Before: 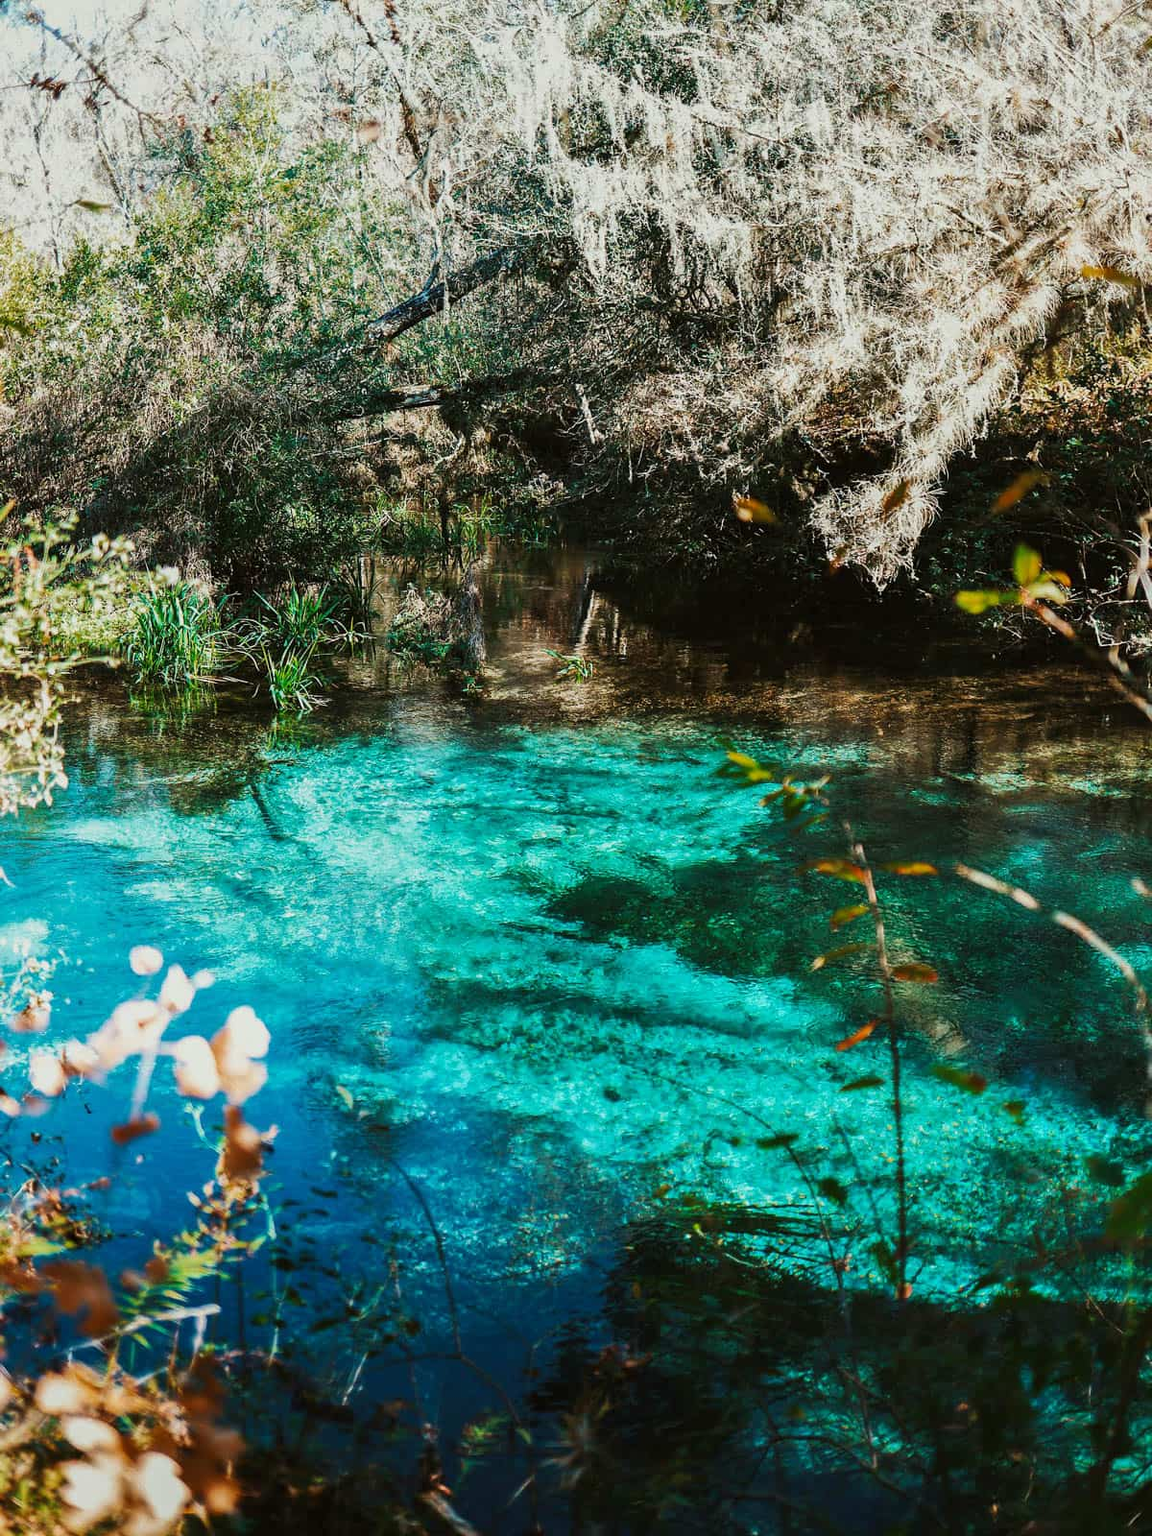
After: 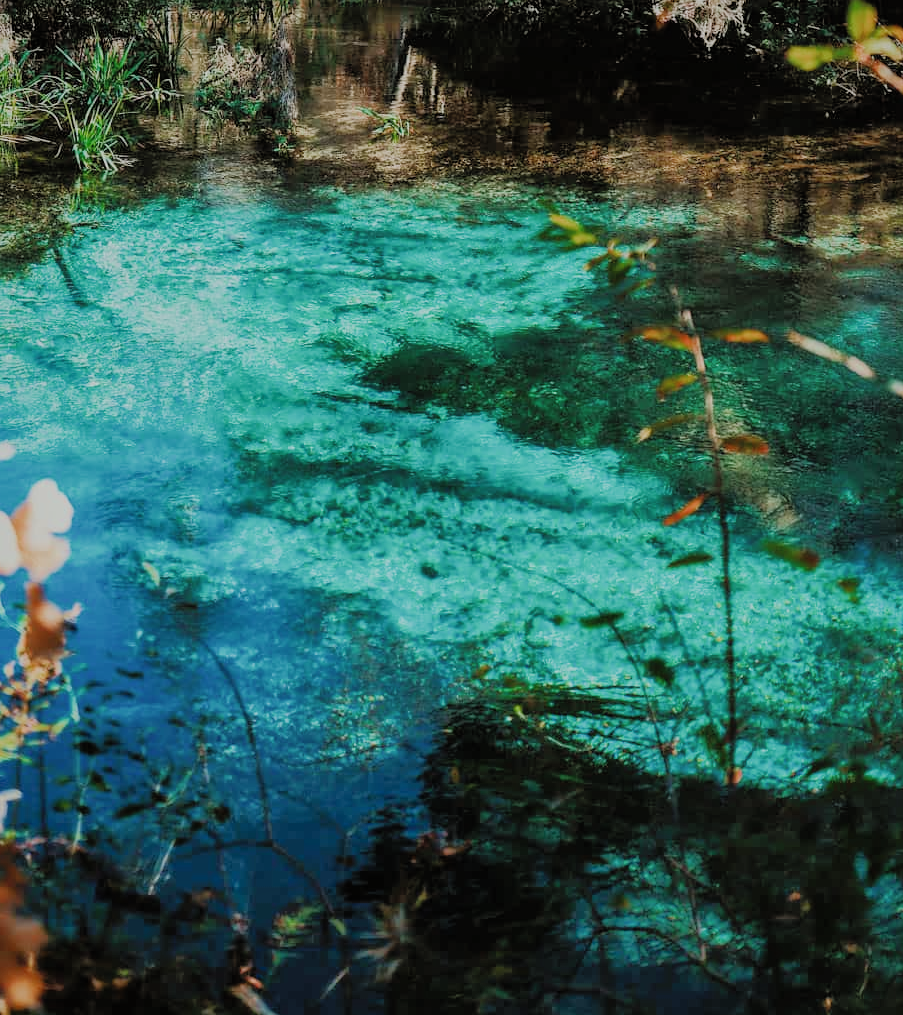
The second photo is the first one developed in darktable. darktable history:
crop and rotate: left 17.401%, top 35.605%, right 7.298%, bottom 0.941%
filmic rgb: black relative exposure -8.01 EV, white relative exposure 3.8 EV, hardness 4.35, add noise in highlights 0.002, color science v3 (2019), use custom middle-gray values true, contrast in highlights soft
shadows and highlights: on, module defaults
exposure: exposure 0.151 EV, compensate highlight preservation false
tone equalizer: on, module defaults
